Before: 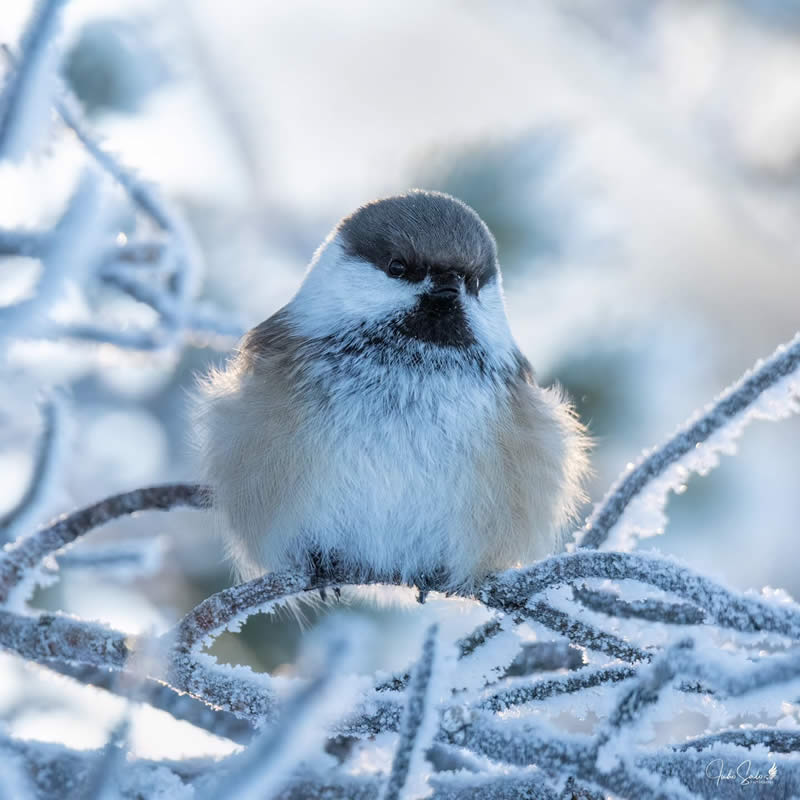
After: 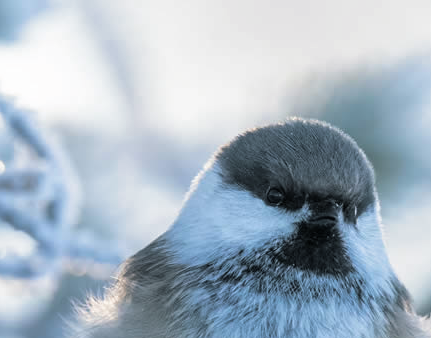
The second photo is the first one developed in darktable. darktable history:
crop: left 15.306%, top 9.065%, right 30.789%, bottom 48.638%
split-toning: shadows › hue 201.6°, shadows › saturation 0.16, highlights › hue 50.4°, highlights › saturation 0.2, balance -49.9
